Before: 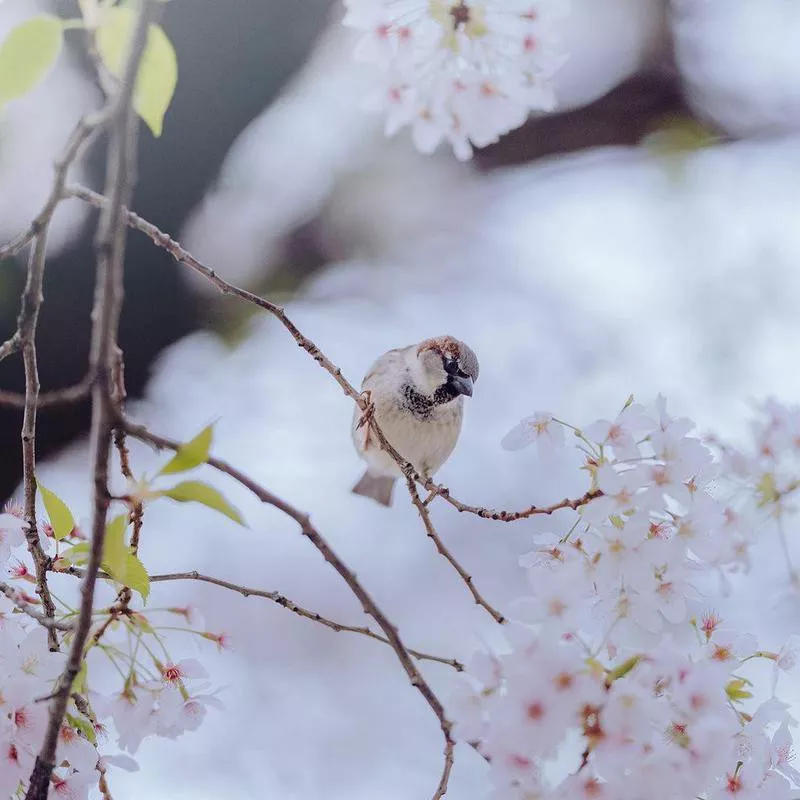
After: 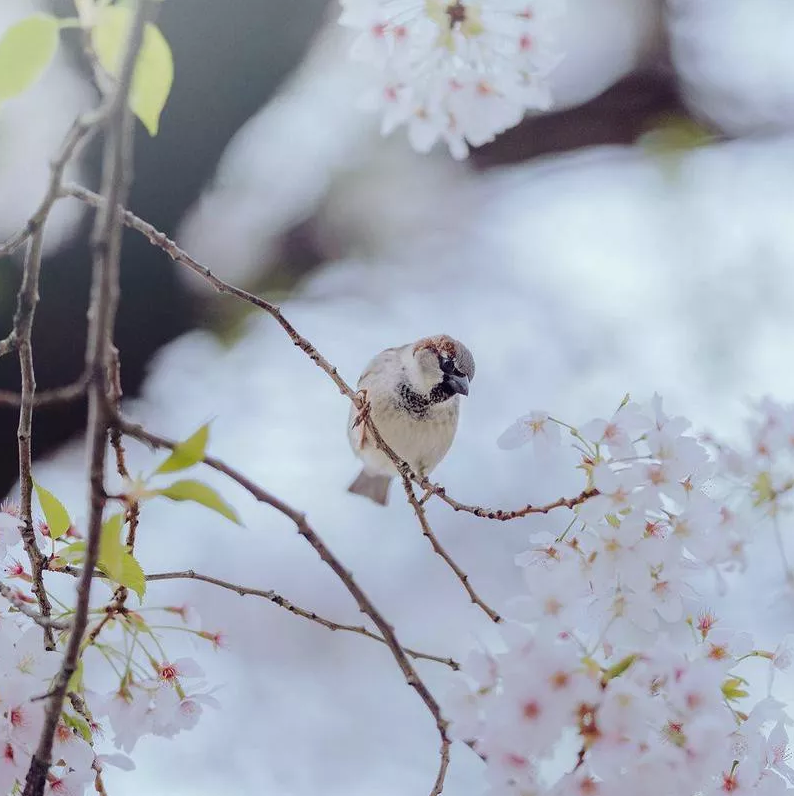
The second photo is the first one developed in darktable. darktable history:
crop and rotate: left 0.719%, top 0.158%, bottom 0.313%
color correction: highlights a* -2.61, highlights b* 2.44
